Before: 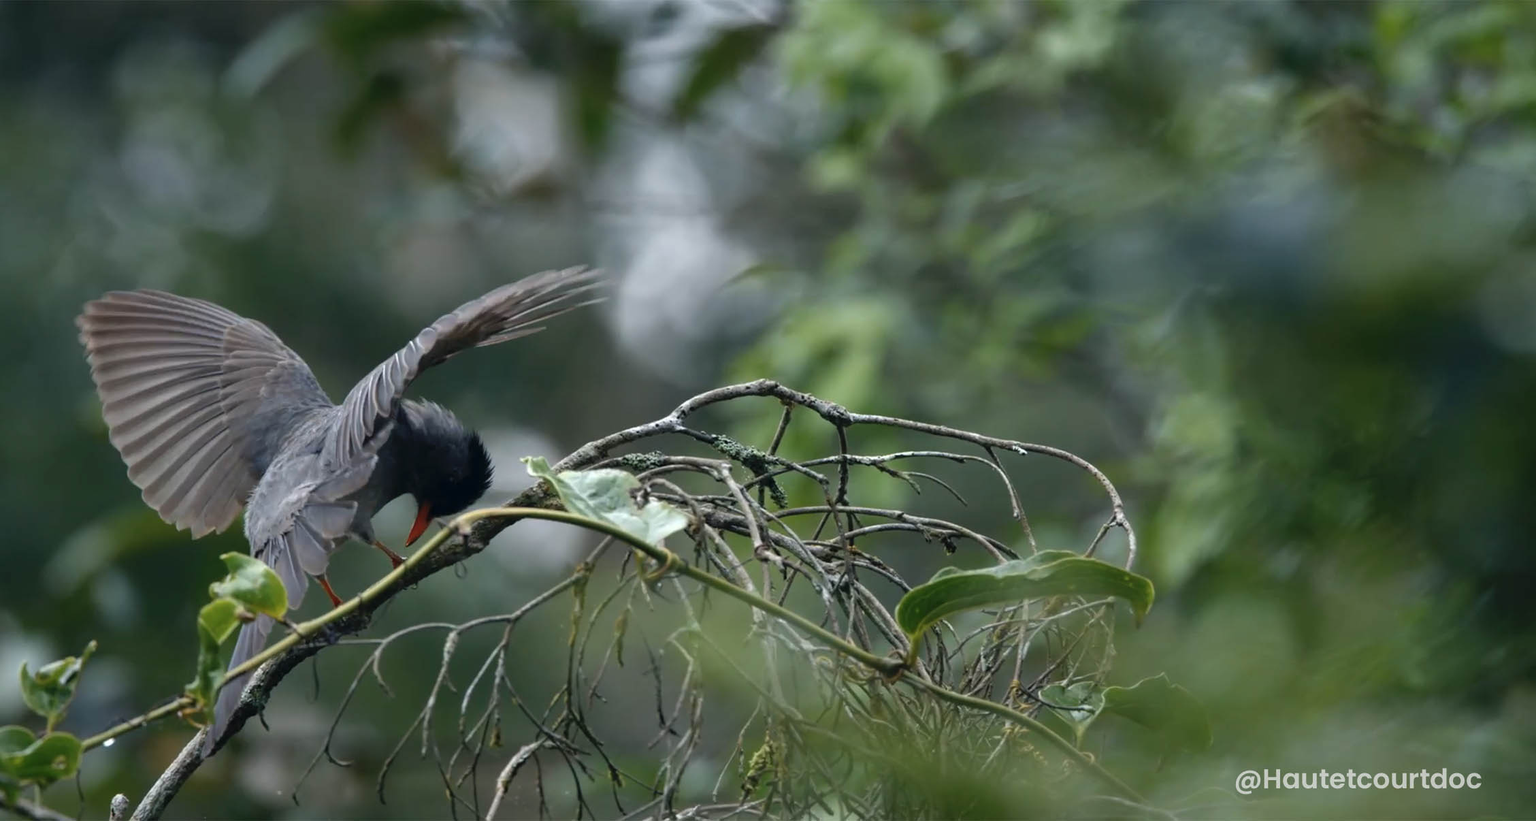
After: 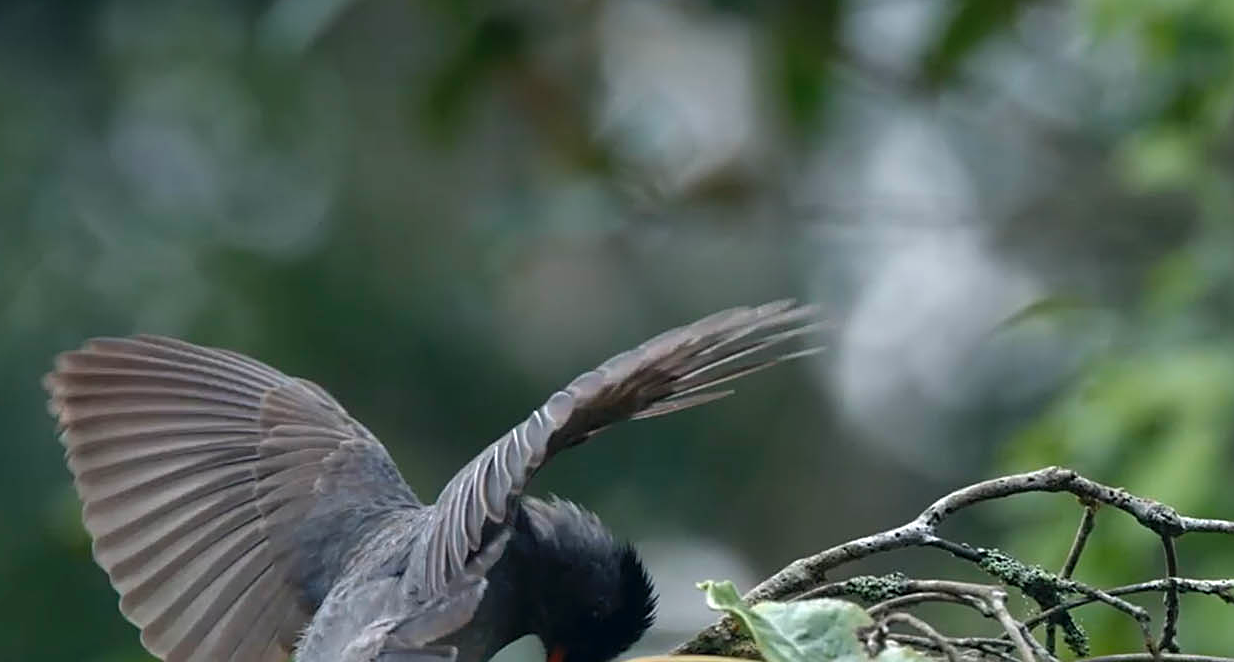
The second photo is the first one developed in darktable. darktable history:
crop and rotate: left 3.047%, top 7.509%, right 42.236%, bottom 37.598%
sharpen: on, module defaults
